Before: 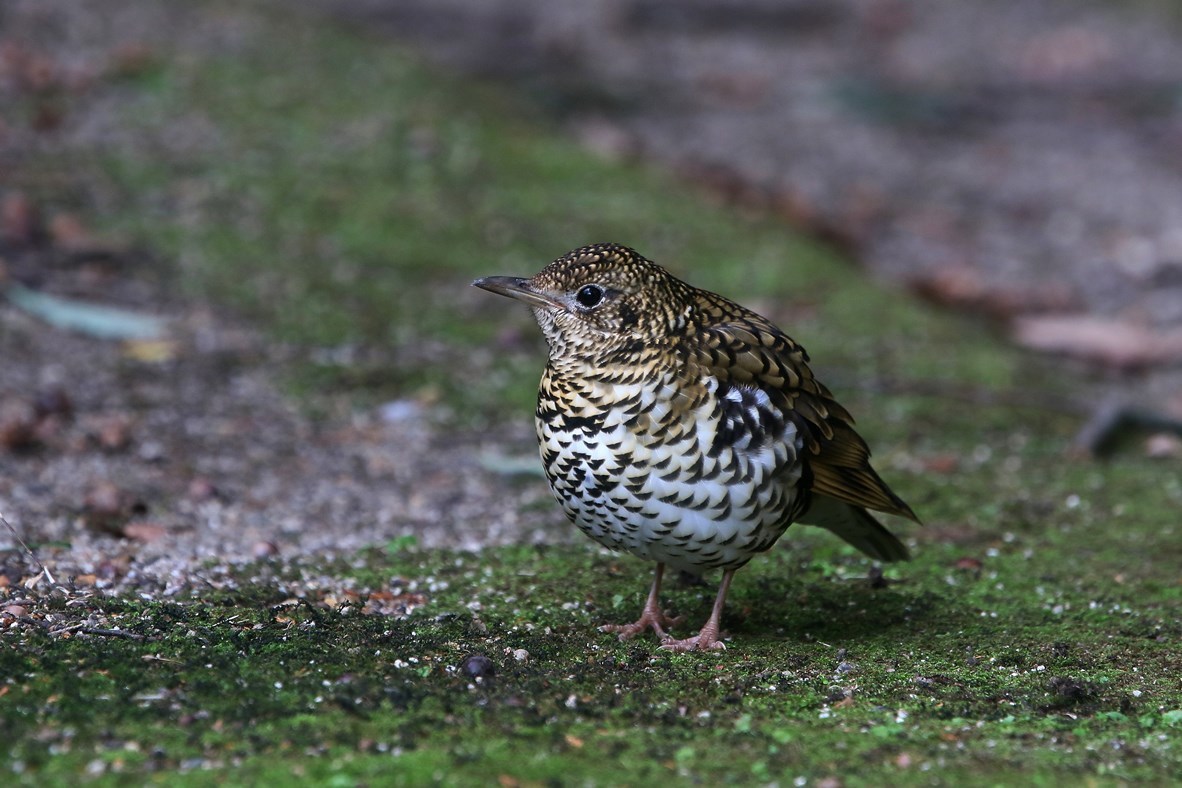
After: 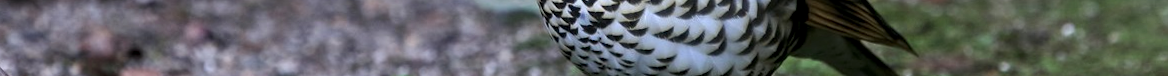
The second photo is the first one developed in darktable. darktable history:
local contrast: detail 130%
crop and rotate: top 59.084%, bottom 30.916%
rotate and perspective: rotation -1°, crop left 0.011, crop right 0.989, crop top 0.025, crop bottom 0.975
